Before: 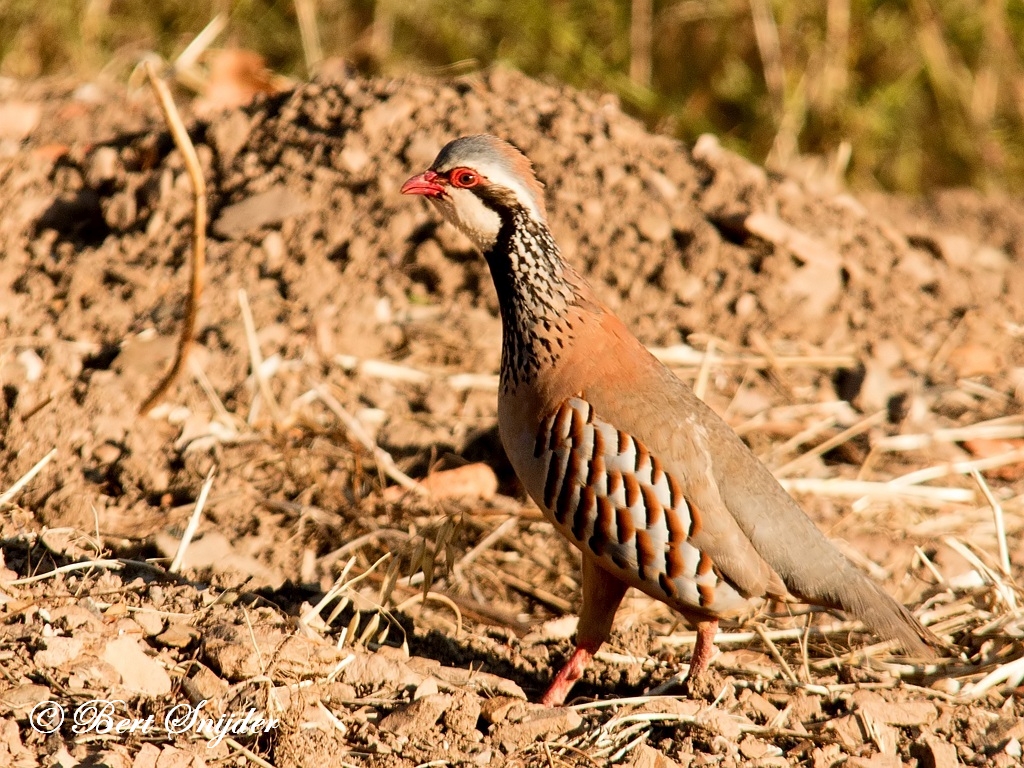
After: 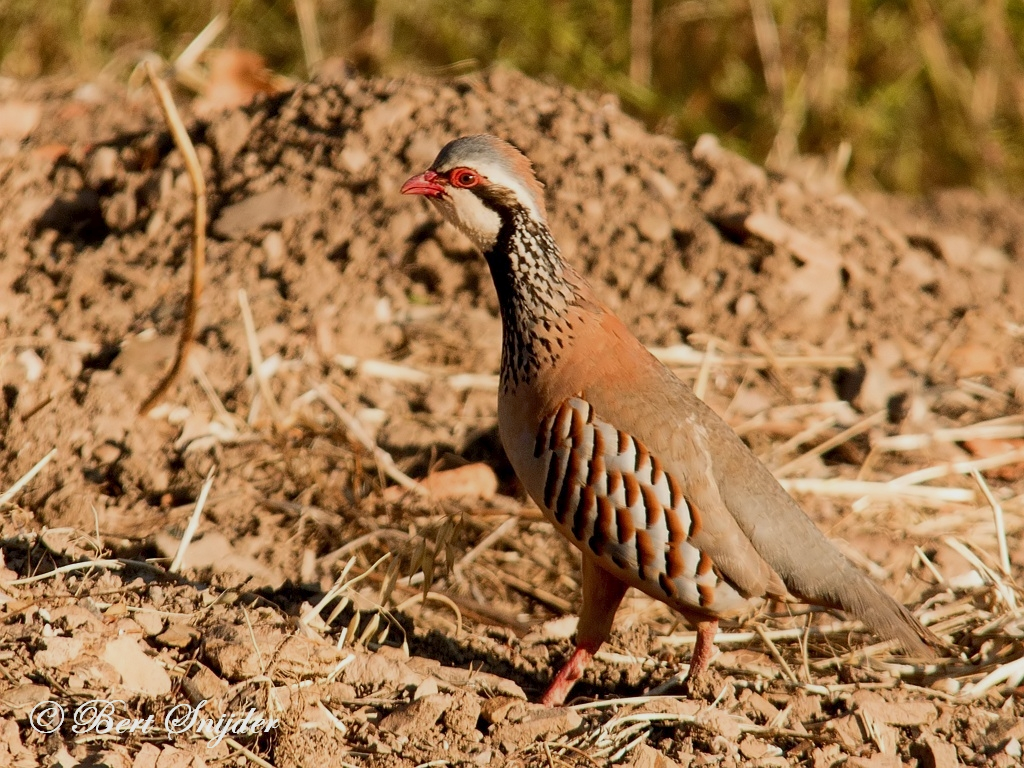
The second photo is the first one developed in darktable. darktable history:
tone equalizer: -8 EV 0.254 EV, -7 EV 0.454 EV, -6 EV 0.45 EV, -5 EV 0.213 EV, -3 EV -0.271 EV, -2 EV -0.402 EV, -1 EV -0.423 EV, +0 EV -0.241 EV, mask exposure compensation -0.515 EV
